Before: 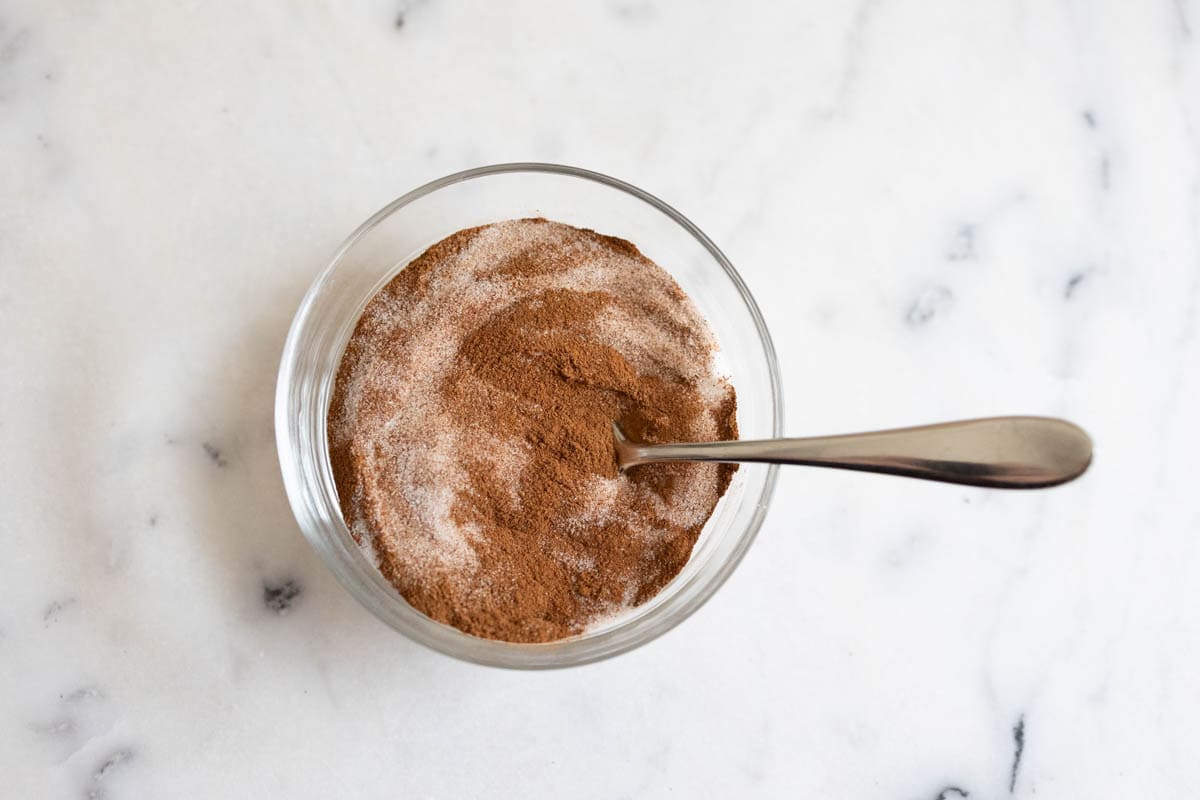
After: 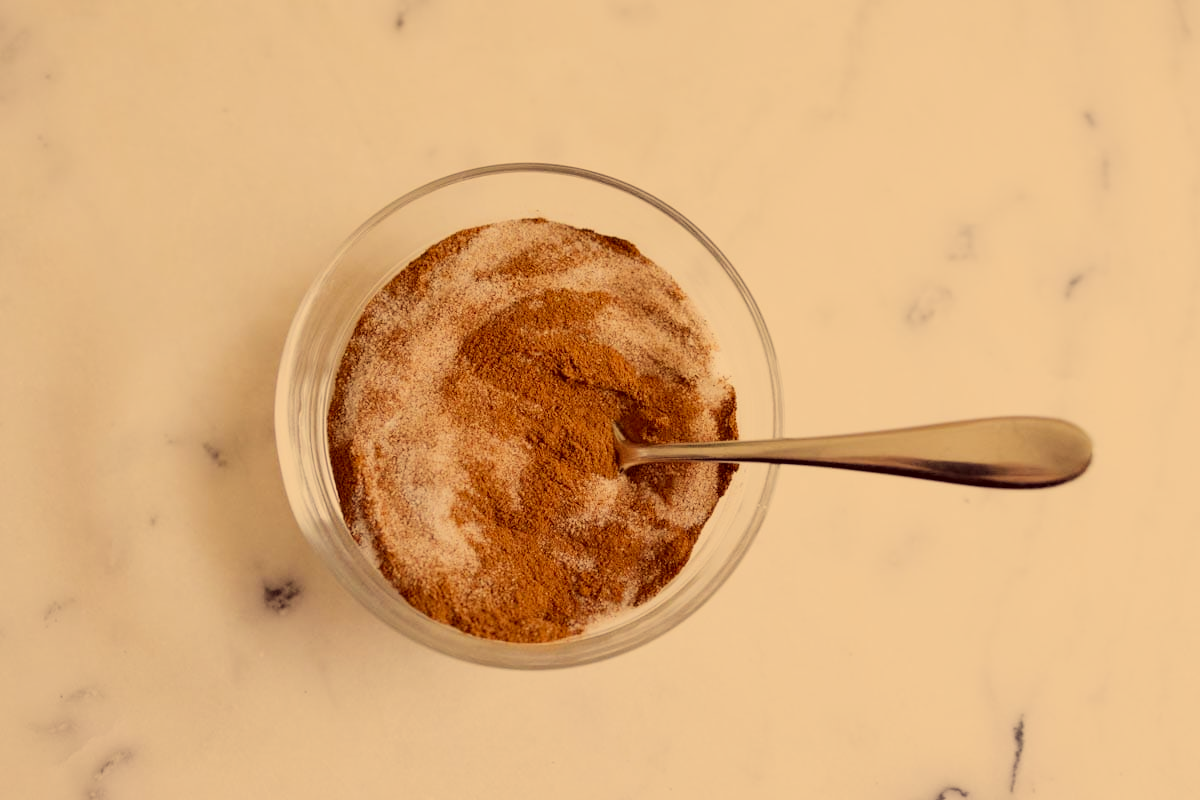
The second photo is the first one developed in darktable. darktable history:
color correction: highlights a* 9.6, highlights b* 38.42, shadows a* 13.89, shadows b* 3.58
filmic rgb: black relative exposure -7.65 EV, white relative exposure 4.56 EV, hardness 3.61, preserve chrominance max RGB
